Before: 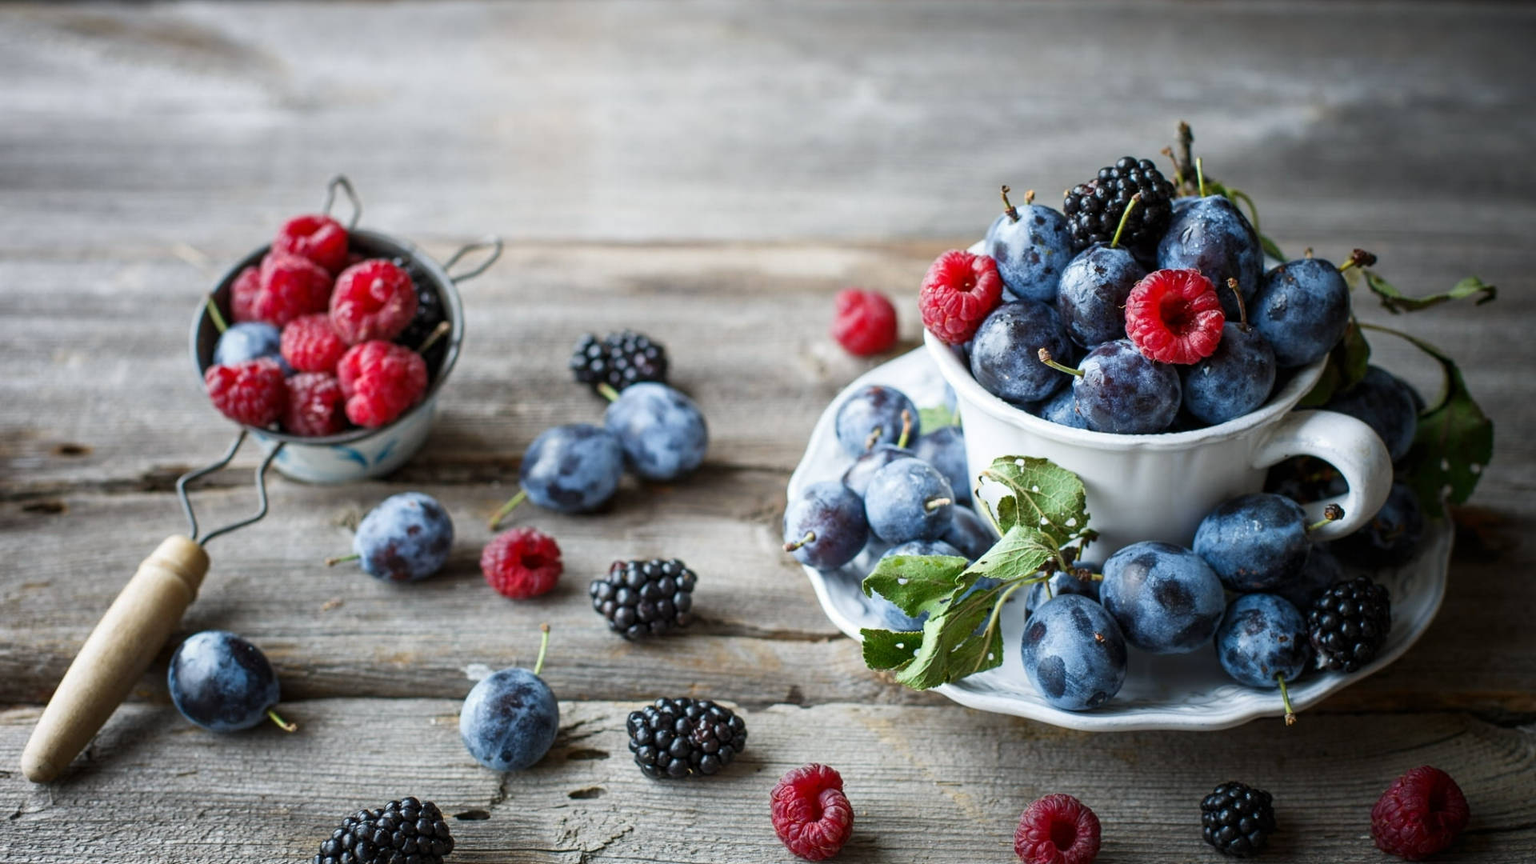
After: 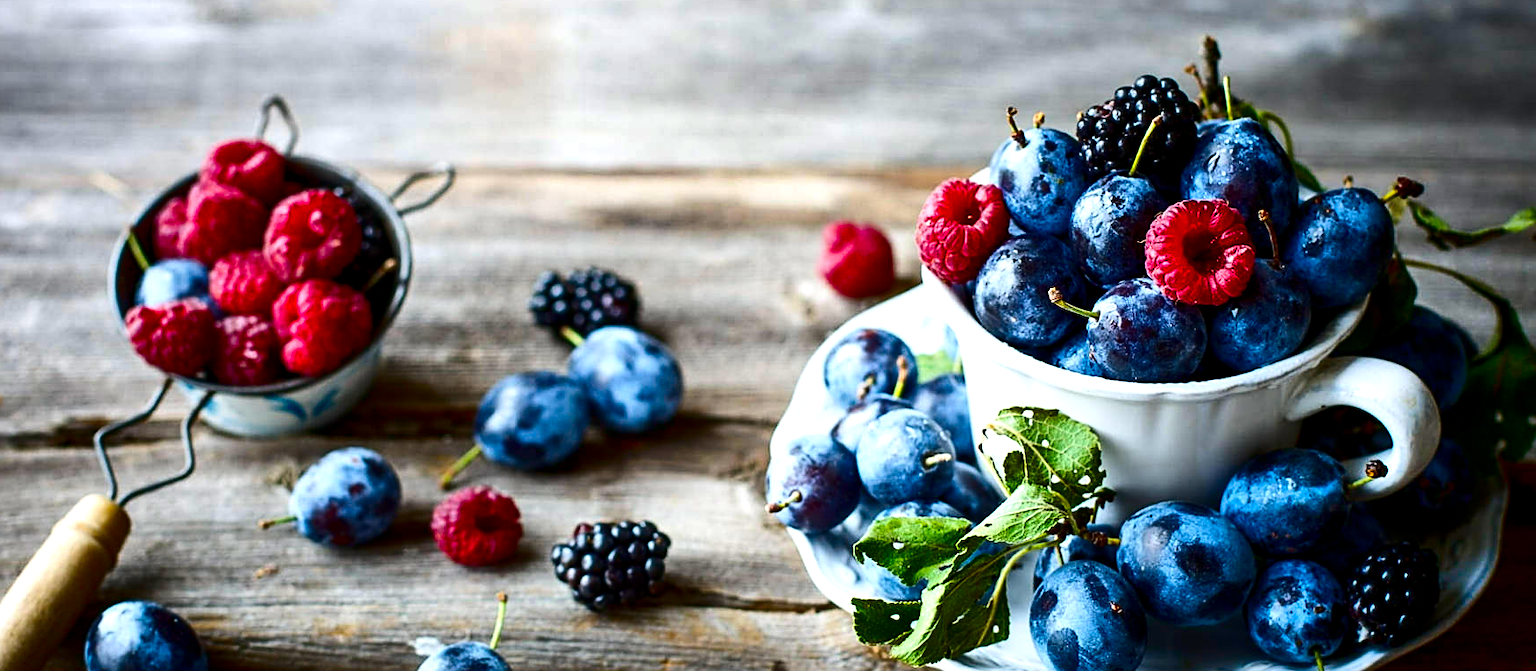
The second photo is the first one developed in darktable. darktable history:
shadows and highlights: white point adjustment 0.912, soften with gaussian
color balance rgb: global offset › hue 171.87°, linear chroma grading › global chroma 10.173%, perceptual saturation grading › global saturation 24.988%, perceptual brilliance grading › highlights 7.48%, perceptual brilliance grading › mid-tones 4.281%, perceptual brilliance grading › shadows 2.283%, global vibrance 20%
exposure: black level correction 0.002, exposure 0.146 EV, compensate highlight preservation false
crop: left 5.997%, top 10.321%, right 3.728%, bottom 19.411%
vignetting: fall-off start 100.78%
sharpen: on, module defaults
contrast brightness saturation: contrast 0.19, brightness -0.231, saturation 0.114
